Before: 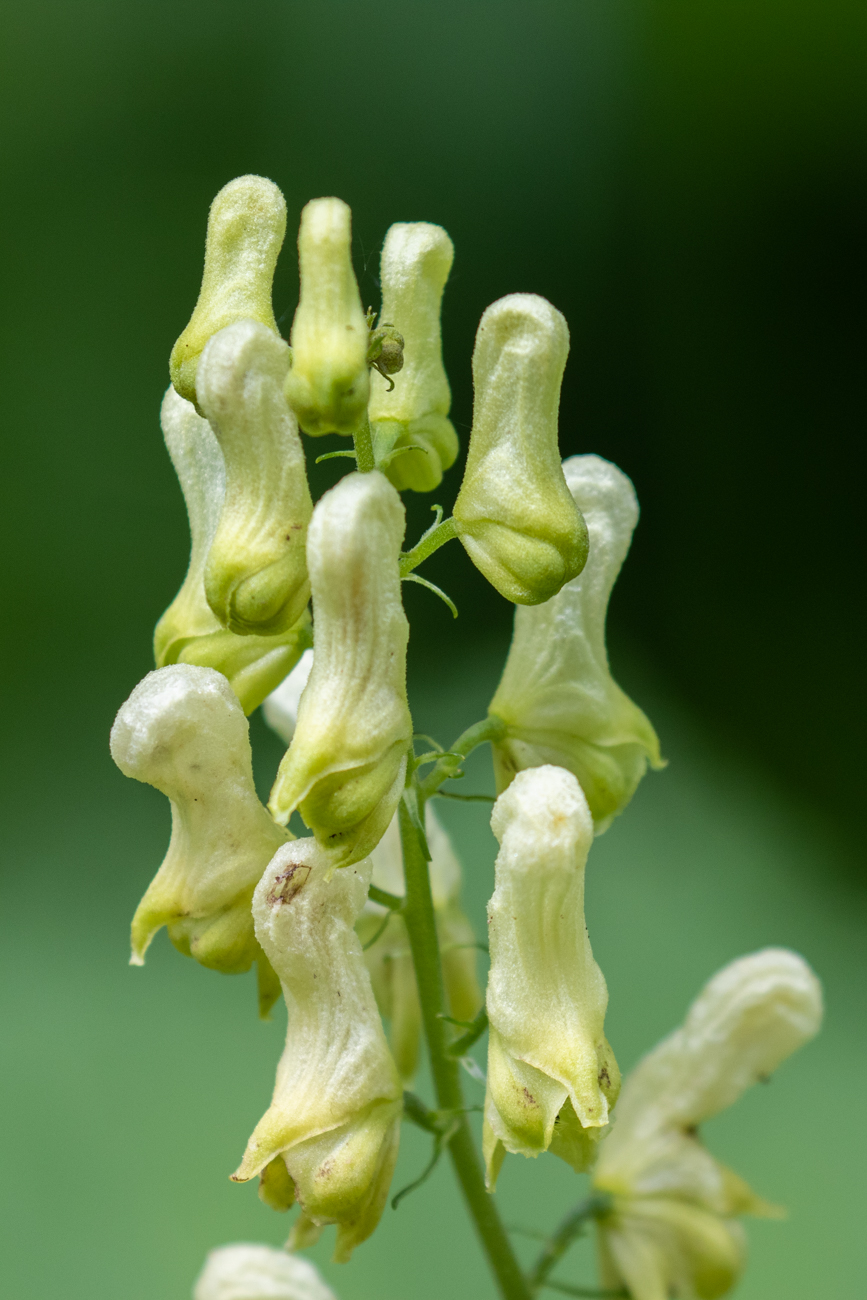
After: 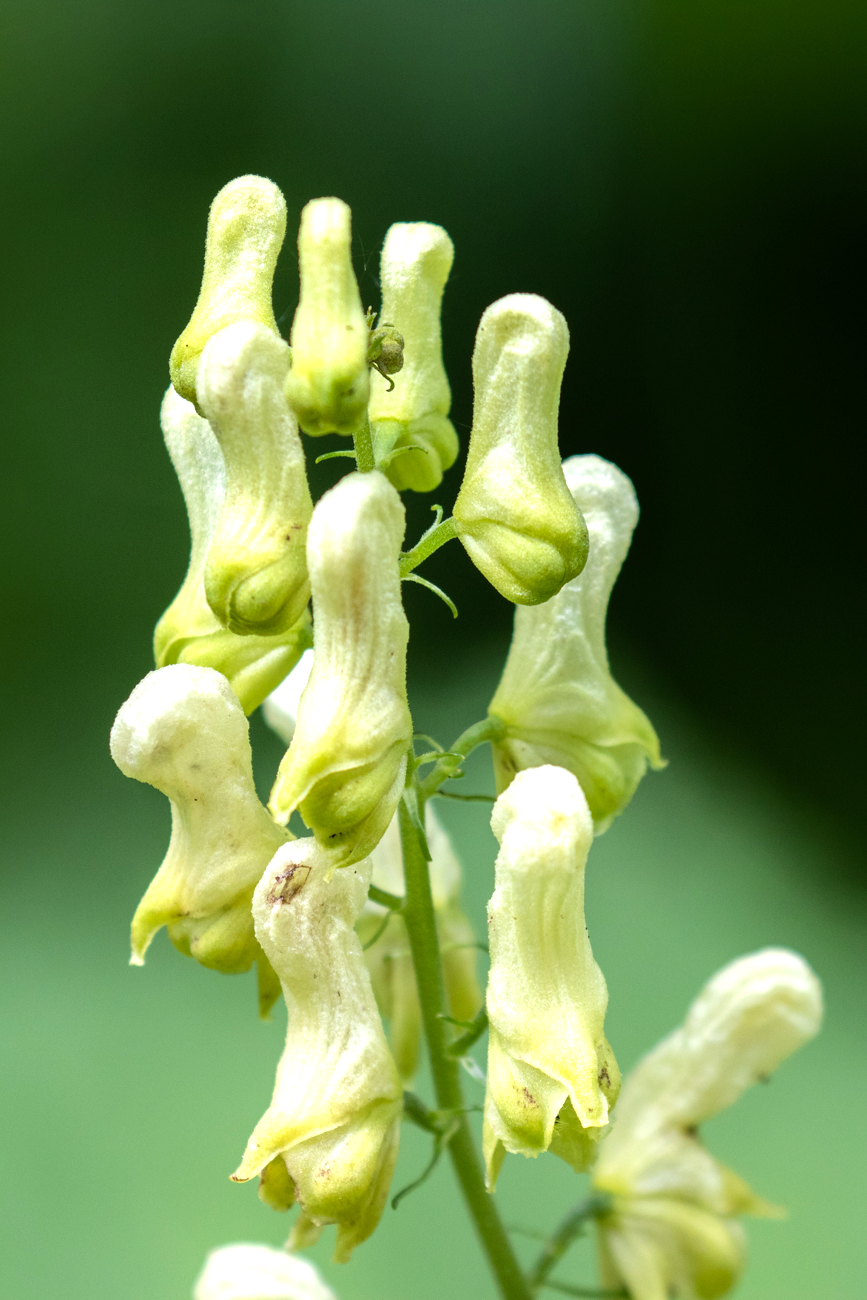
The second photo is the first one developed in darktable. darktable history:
tone equalizer: -8 EV -0.71 EV, -7 EV -0.689 EV, -6 EV -0.601 EV, -5 EV -0.371 EV, -3 EV 0.376 EV, -2 EV 0.6 EV, -1 EV 0.697 EV, +0 EV 0.735 EV, mask exposure compensation -0.511 EV
